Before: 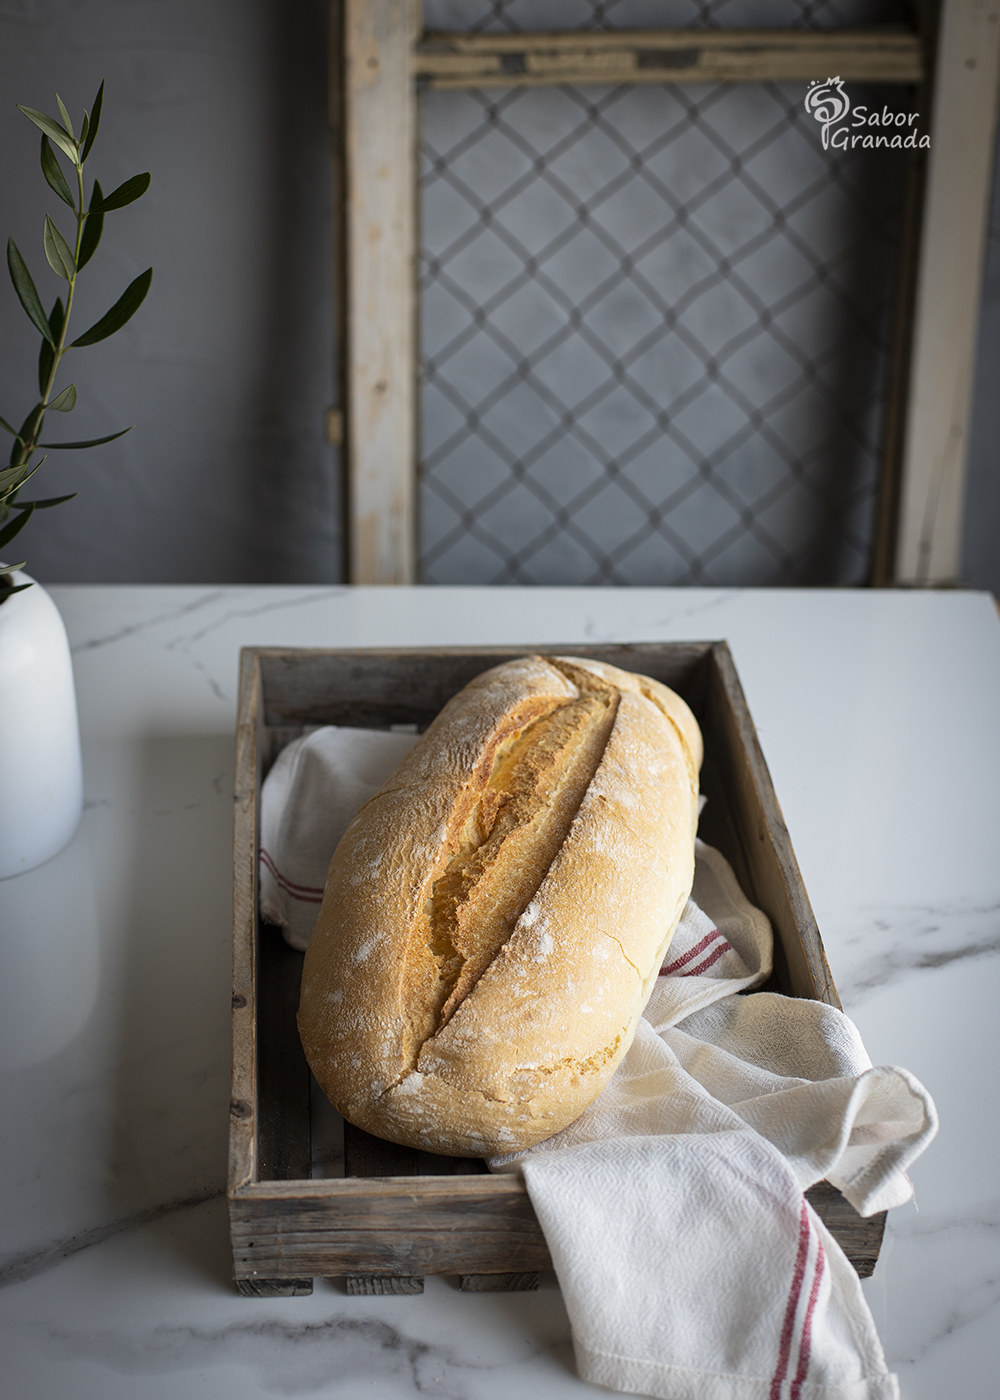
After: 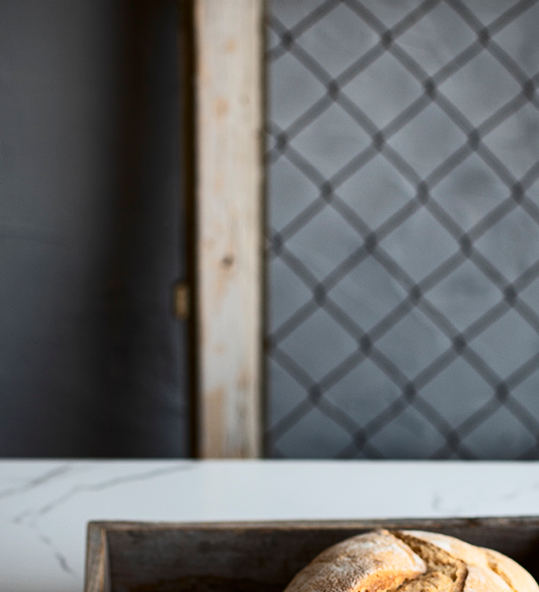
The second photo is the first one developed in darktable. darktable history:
contrast brightness saturation: contrast 0.28
crop: left 15.306%, top 9.065%, right 30.789%, bottom 48.638%
